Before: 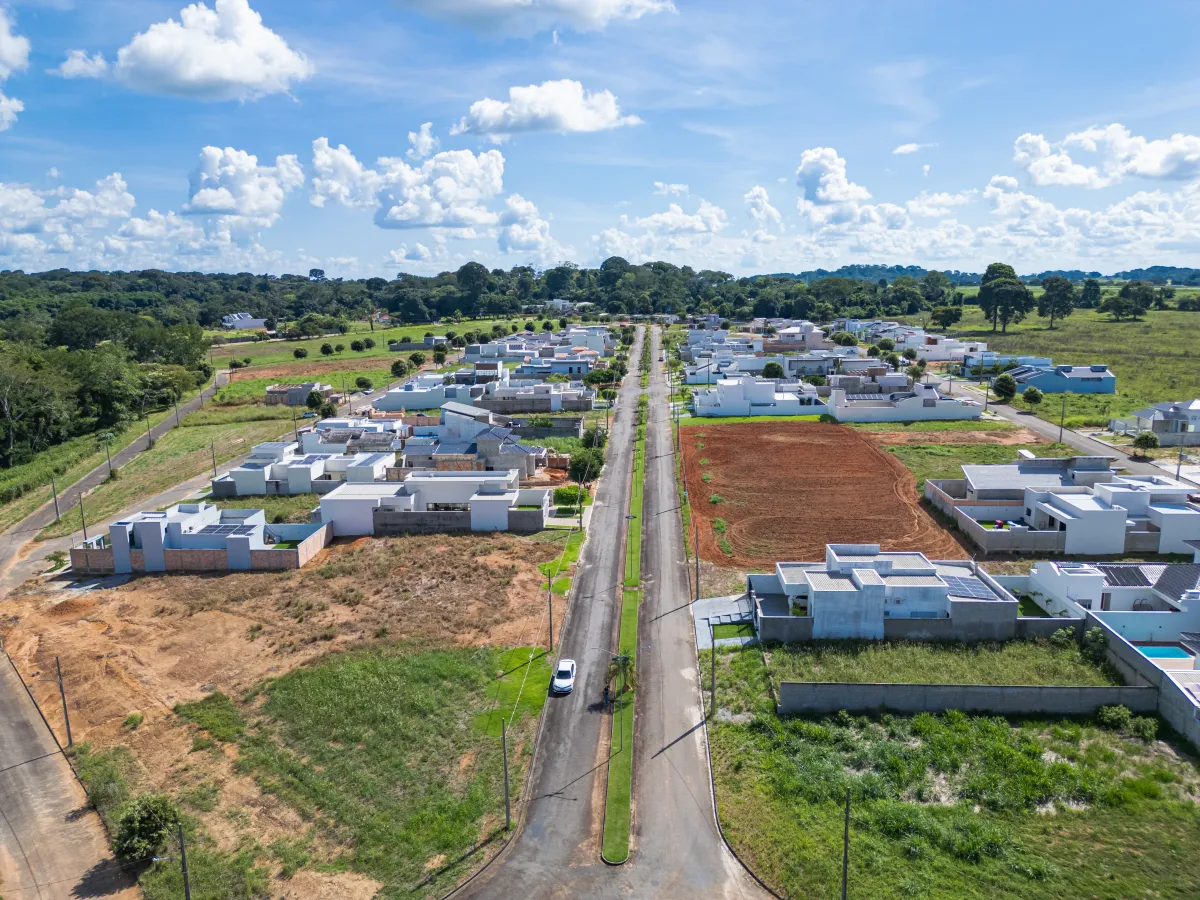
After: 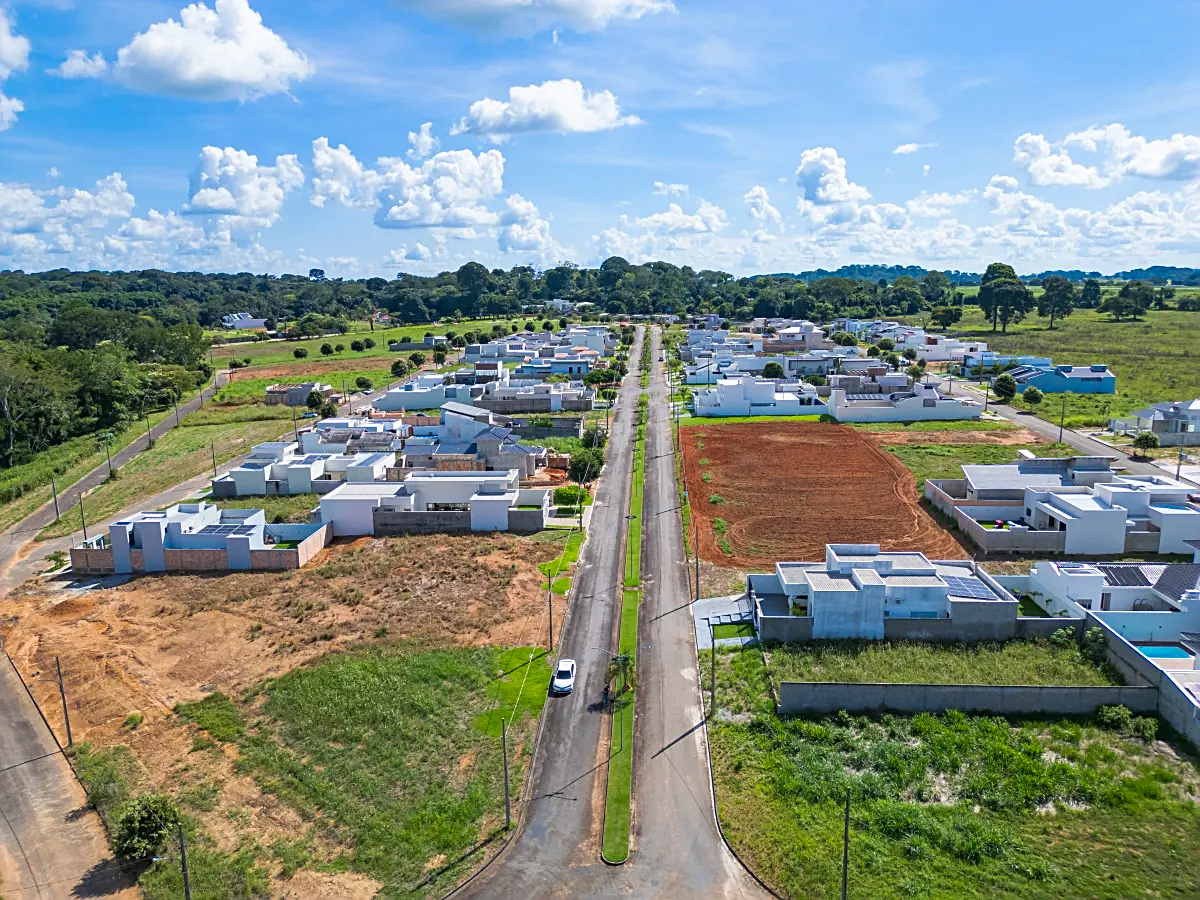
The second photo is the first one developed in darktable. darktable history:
sharpen: on, module defaults
exposure: compensate highlight preservation false
color contrast: green-magenta contrast 1.2, blue-yellow contrast 1.2
